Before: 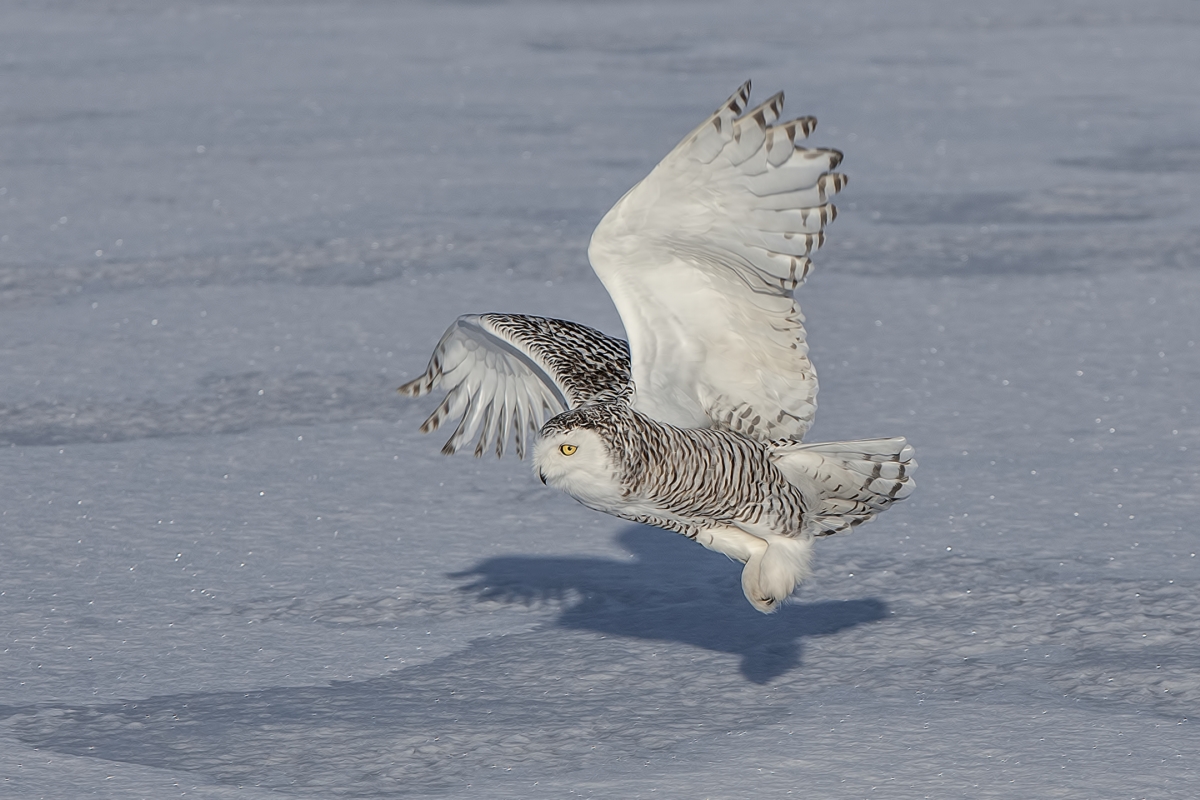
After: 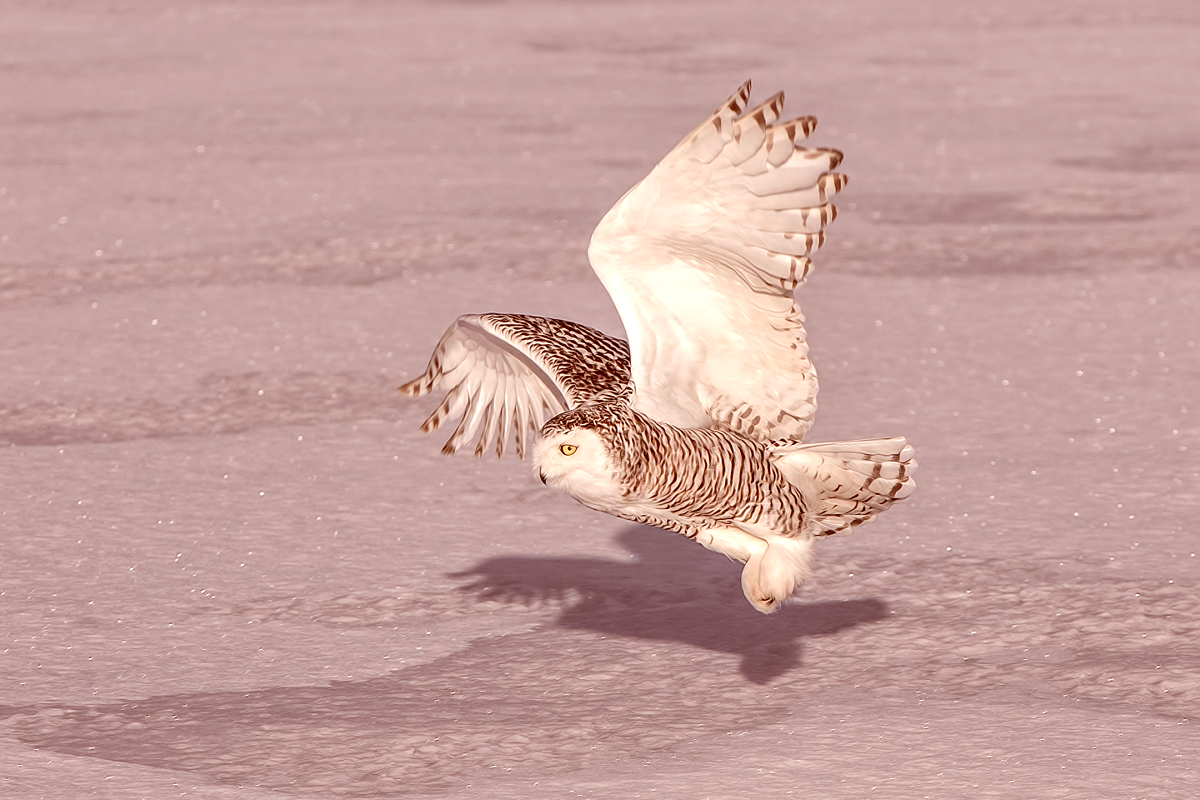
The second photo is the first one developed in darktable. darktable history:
color correction: highlights a* 9.03, highlights b* 8.71, shadows a* 40, shadows b* 40, saturation 0.8
contrast brightness saturation: contrast -0.02, brightness -0.01, saturation 0.03
exposure: exposure 0.661 EV, compensate highlight preservation false
